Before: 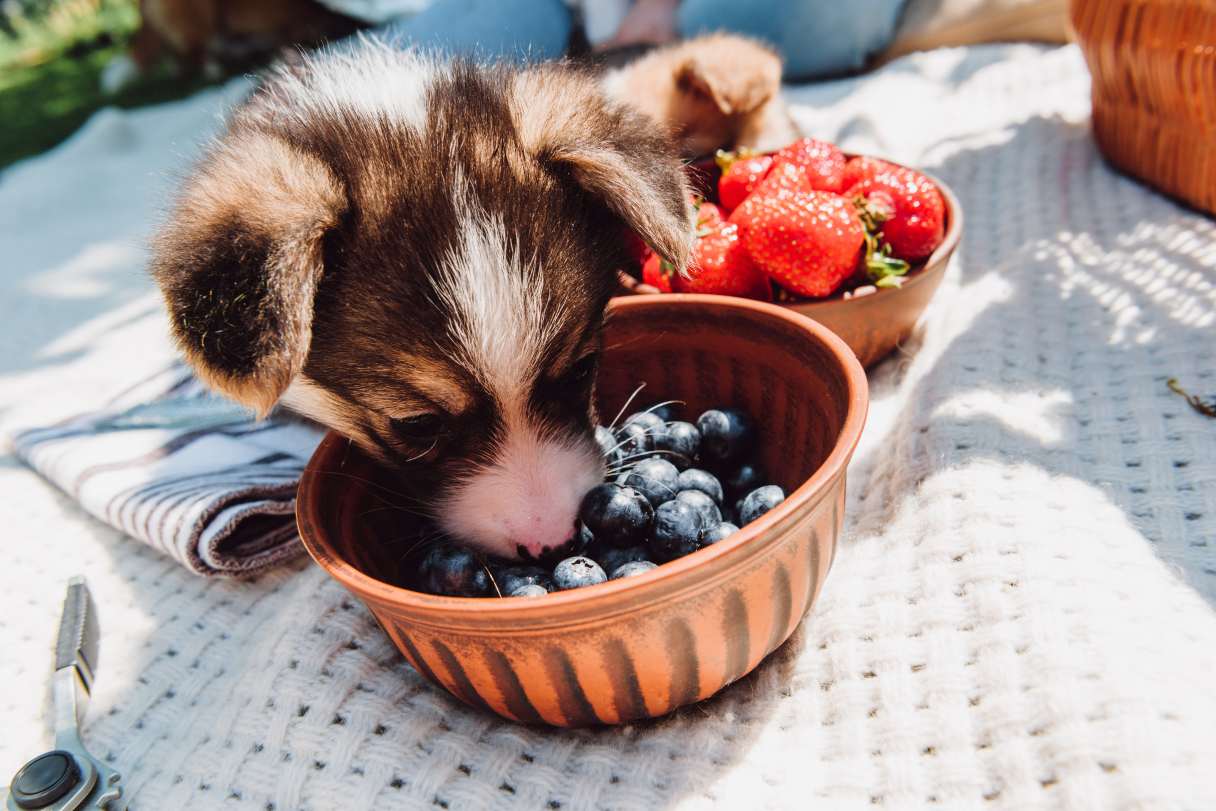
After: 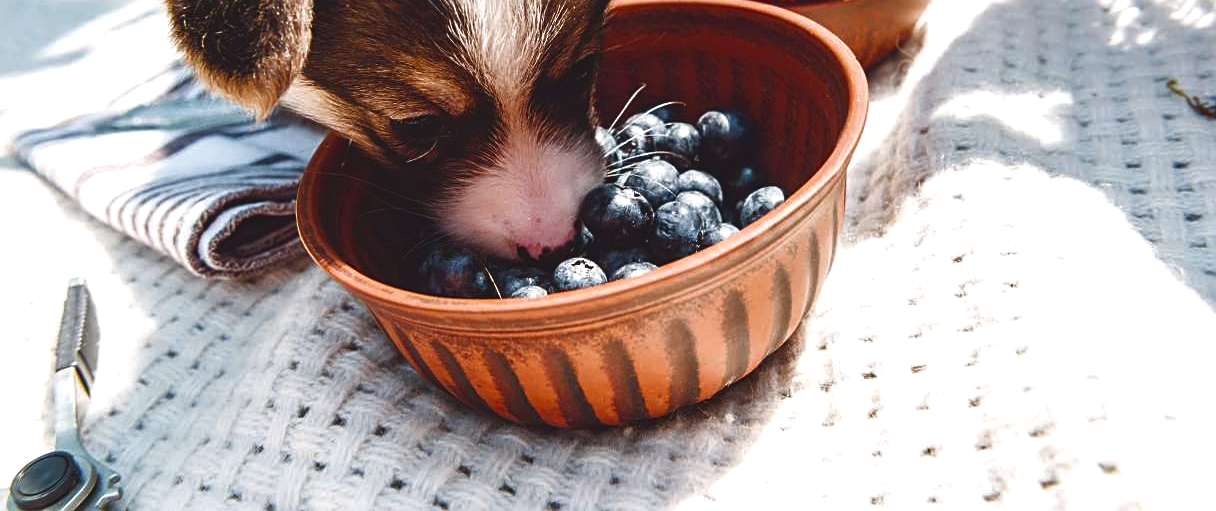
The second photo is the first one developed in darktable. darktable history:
crop and rotate: top 36.973%
color zones: curves: ch0 [(0, 0.425) (0.143, 0.422) (0.286, 0.42) (0.429, 0.419) (0.571, 0.419) (0.714, 0.42) (0.857, 0.422) (1, 0.425)]
tone curve: curves: ch0 [(0, 0.081) (0.483, 0.453) (0.881, 0.992)], color space Lab, independent channels
sharpen: on, module defaults
